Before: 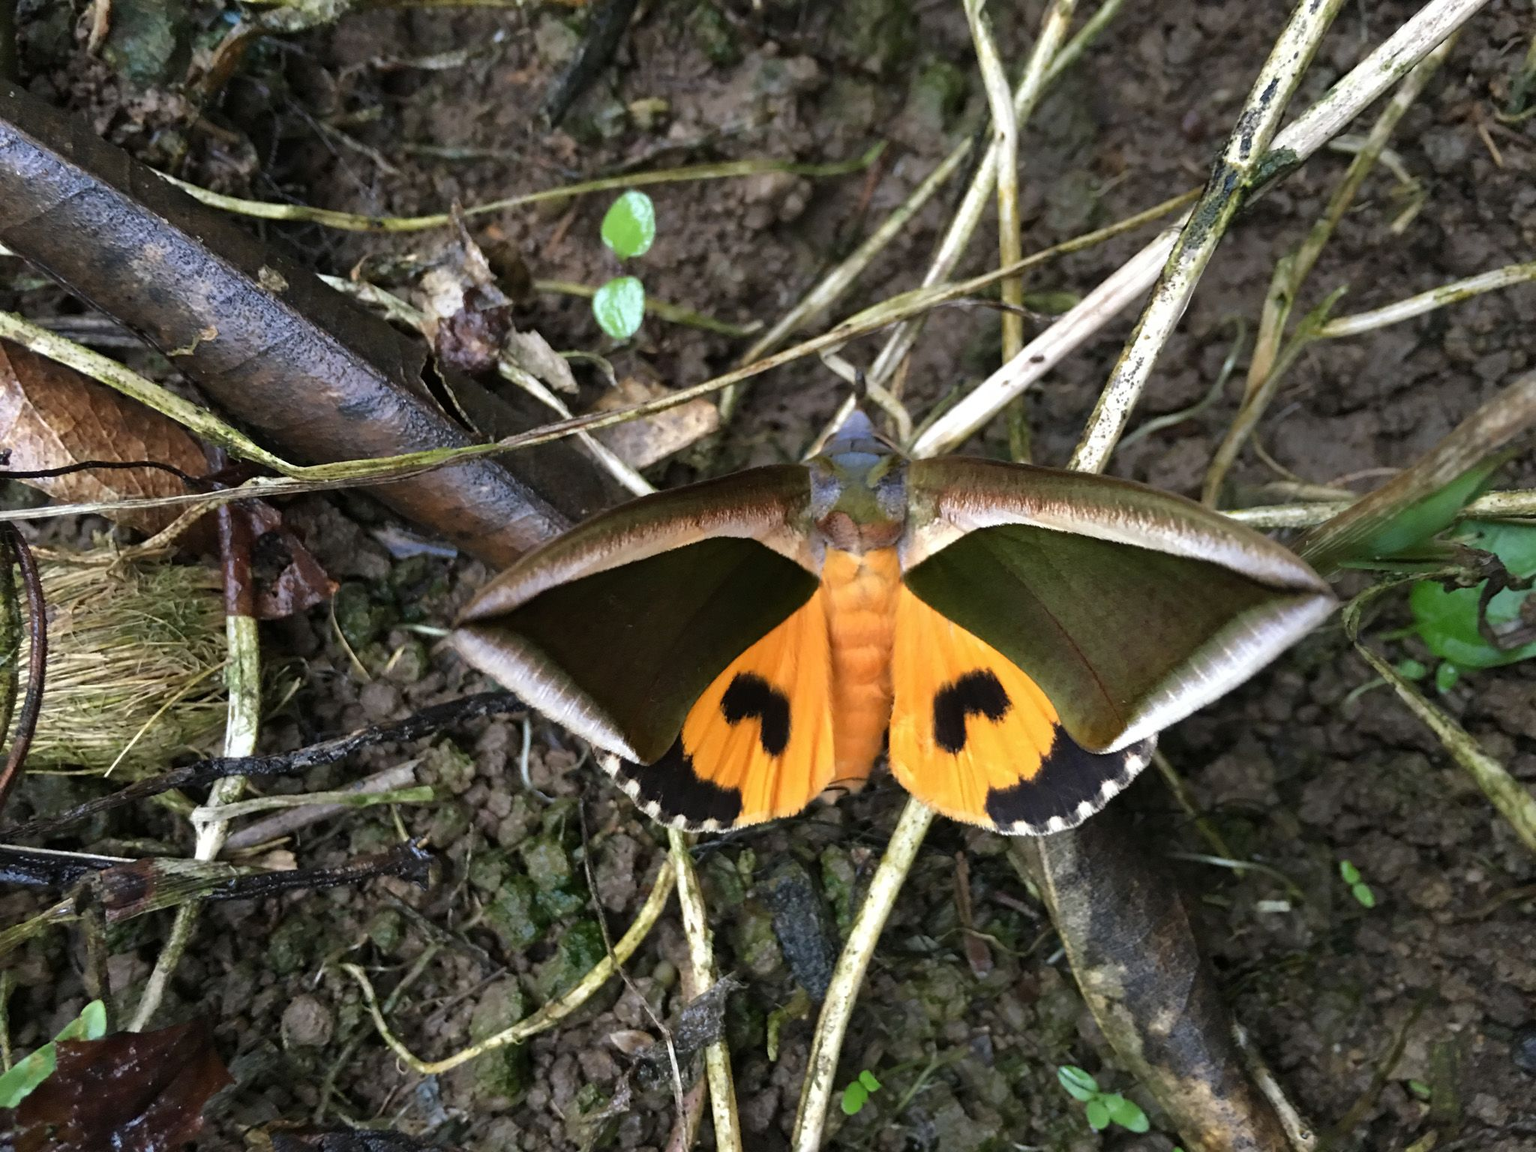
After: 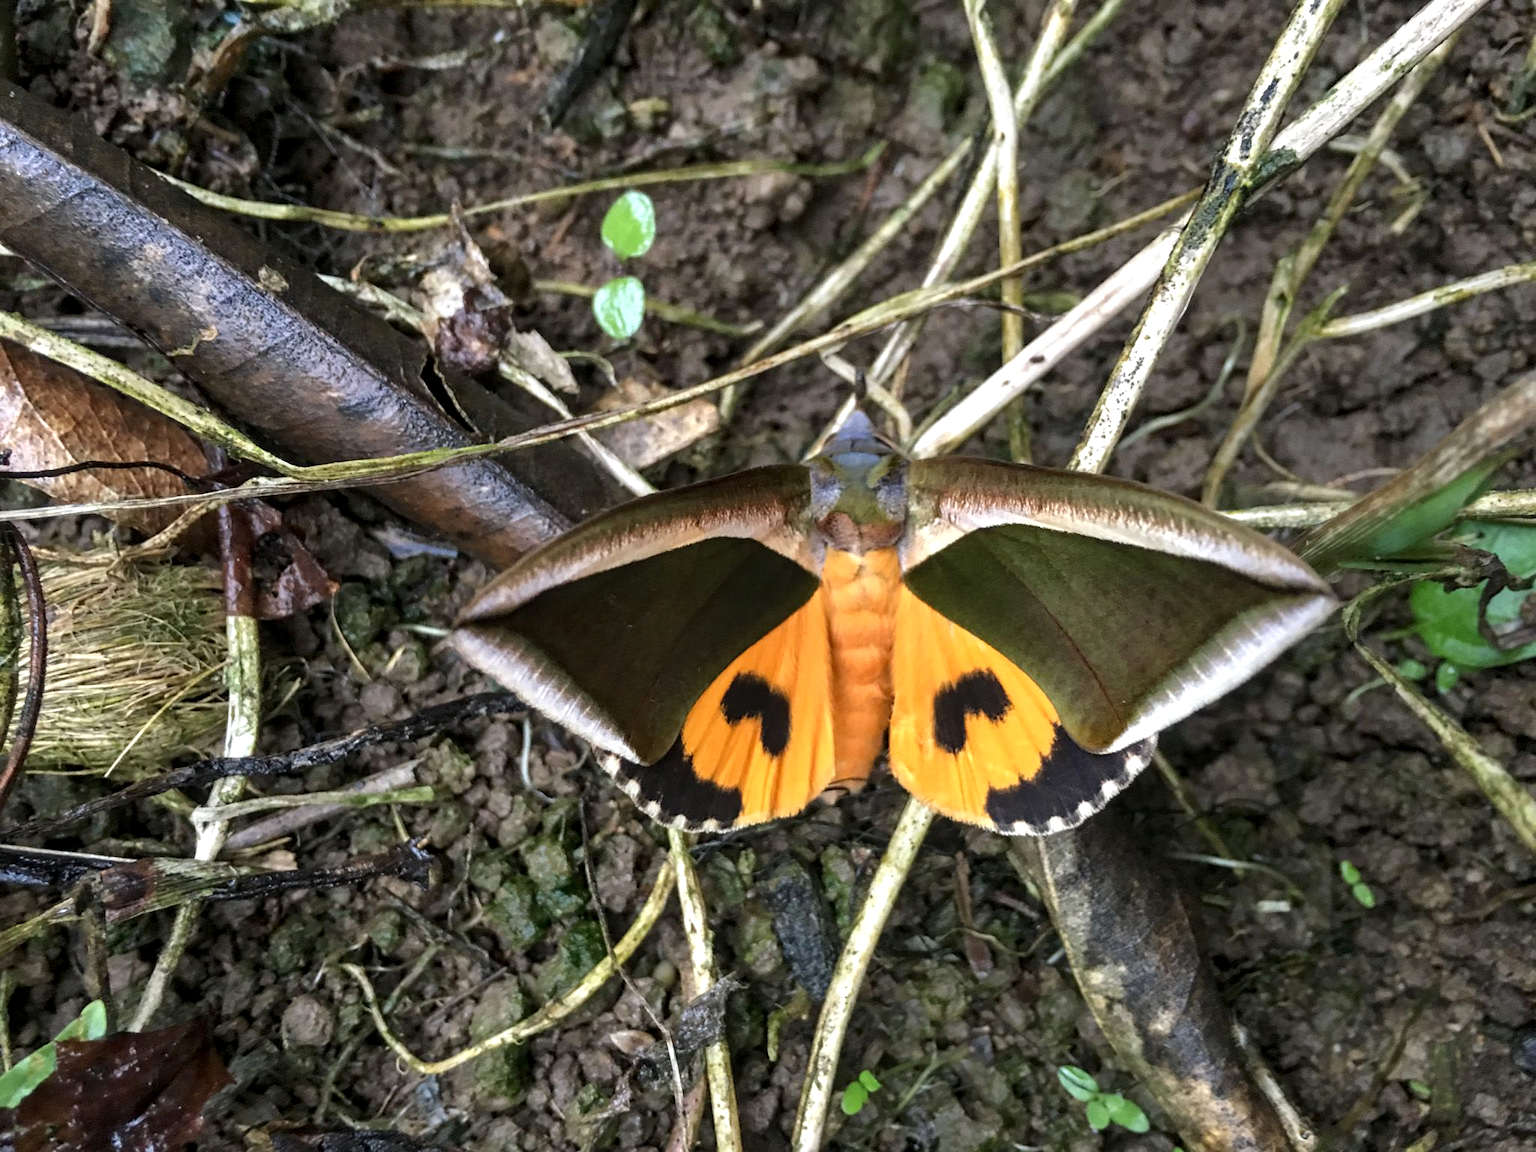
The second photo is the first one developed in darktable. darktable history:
exposure: exposure 0.201 EV, compensate highlight preservation false
local contrast: detail 130%
